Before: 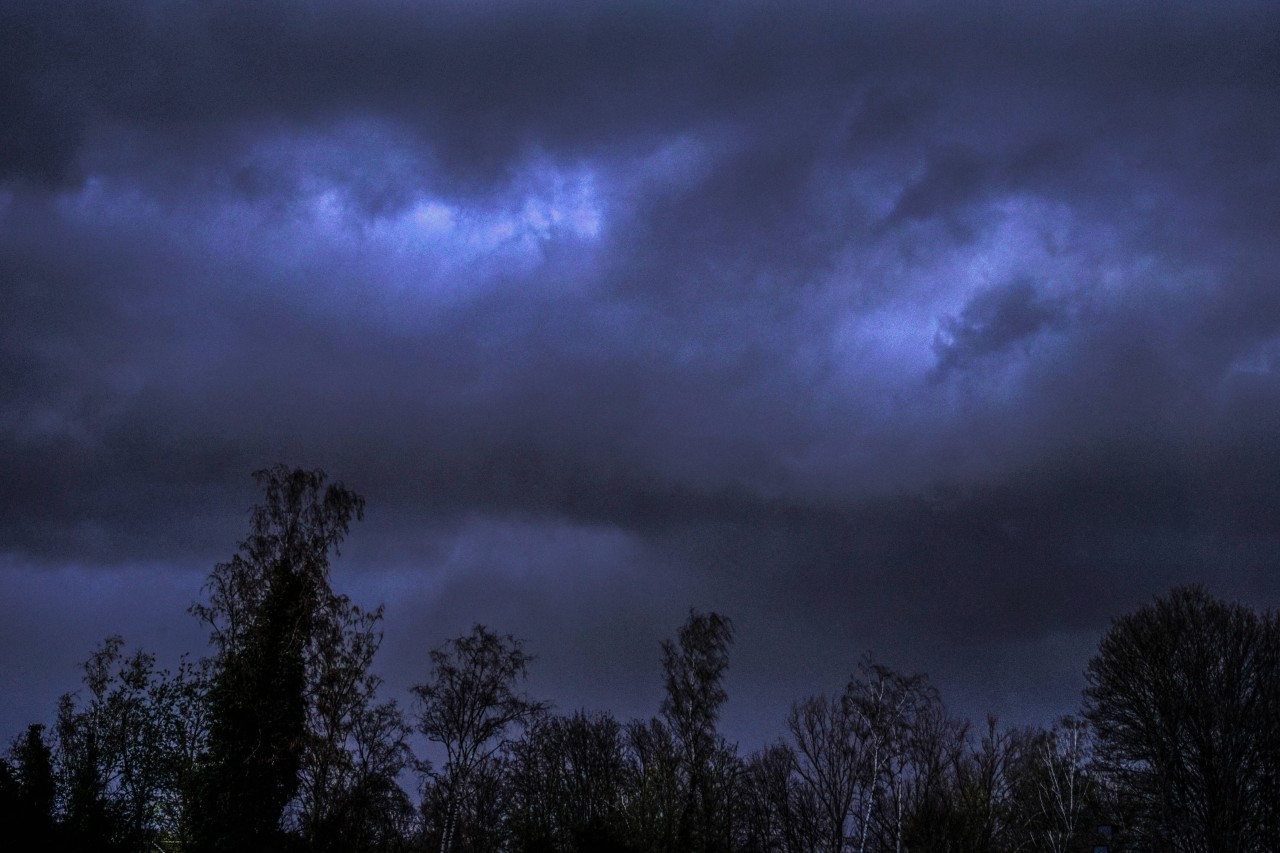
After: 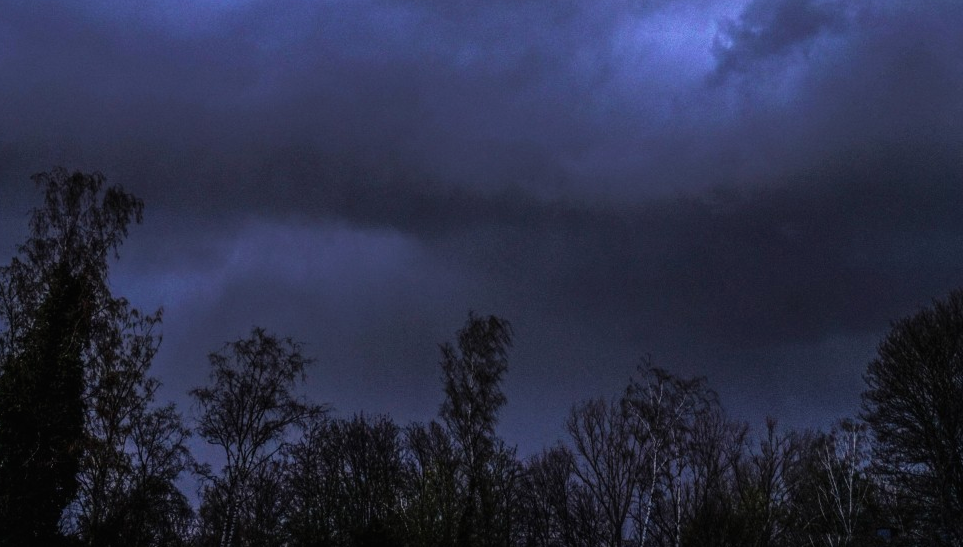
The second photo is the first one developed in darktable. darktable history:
crop and rotate: left 17.328%, top 34.9%, right 7.407%, bottom 0.908%
contrast brightness saturation: contrast -0.02, brightness -0.014, saturation 0.035
